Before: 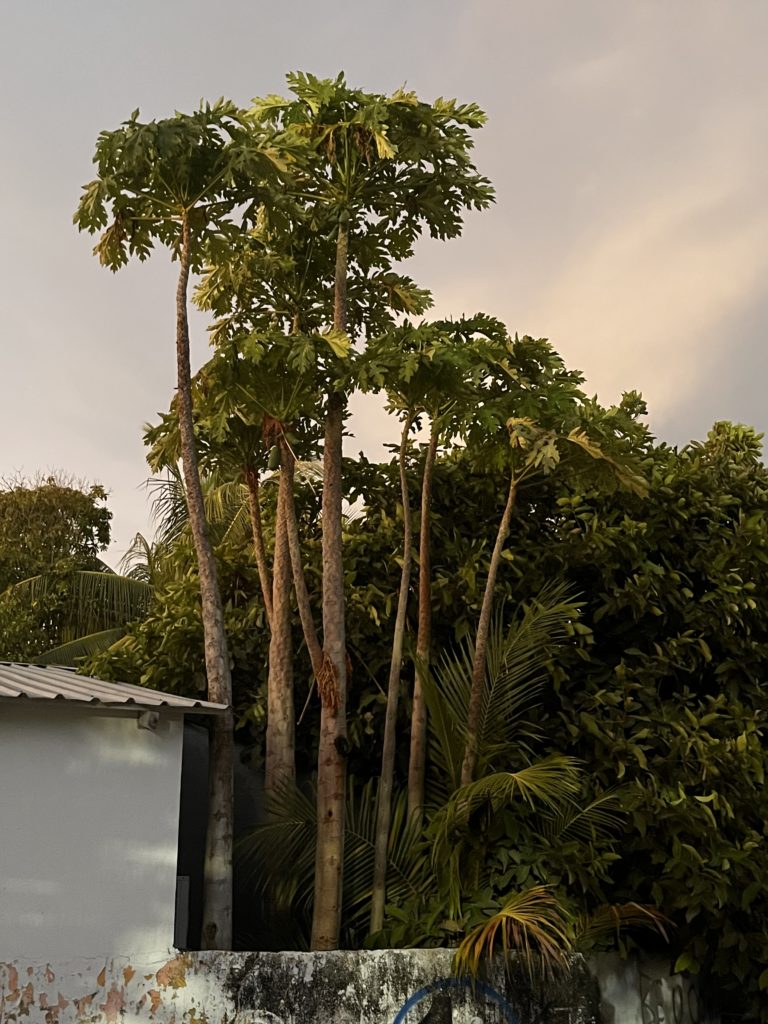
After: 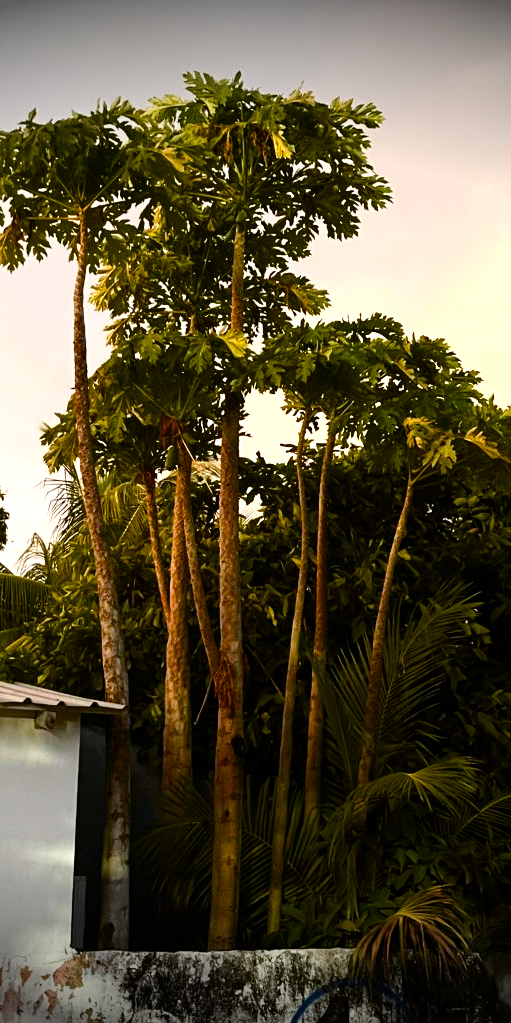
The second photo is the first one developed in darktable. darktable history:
contrast brightness saturation: contrast 0.103, brightness 0.013, saturation 0.025
color balance rgb: perceptual saturation grading › global saturation 20%, perceptual saturation grading › highlights -14.091%, perceptual saturation grading › shadows 49.725%, global vibrance 6.737%, saturation formula JzAzBz (2021)
tone equalizer: -8 EV -0.74 EV, -7 EV -0.704 EV, -6 EV -0.607 EV, -5 EV -0.38 EV, -3 EV 0.403 EV, -2 EV 0.6 EV, -1 EV 0.681 EV, +0 EV 0.745 EV
vignetting: fall-off start 100.74%, brightness -0.862, width/height ratio 1.305
crop and rotate: left 13.472%, right 19.877%
